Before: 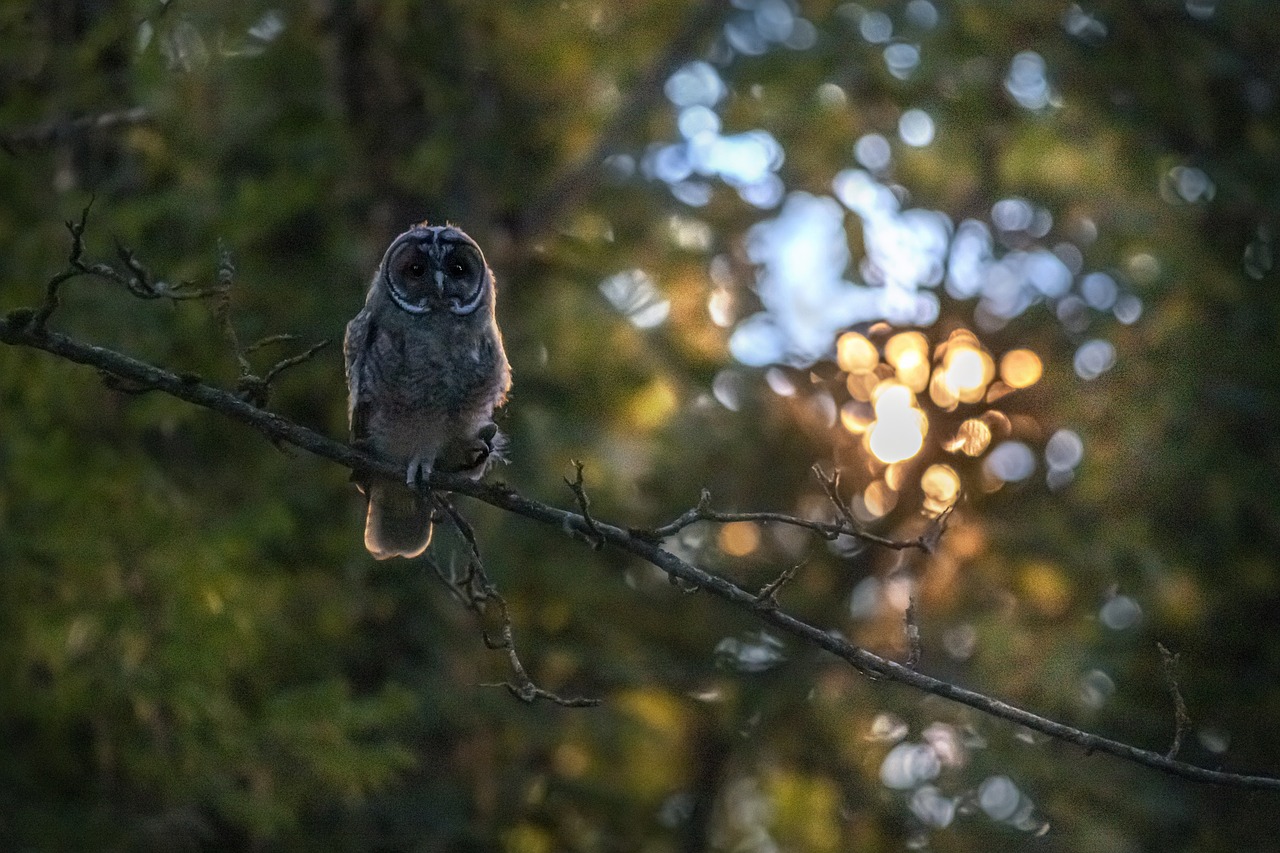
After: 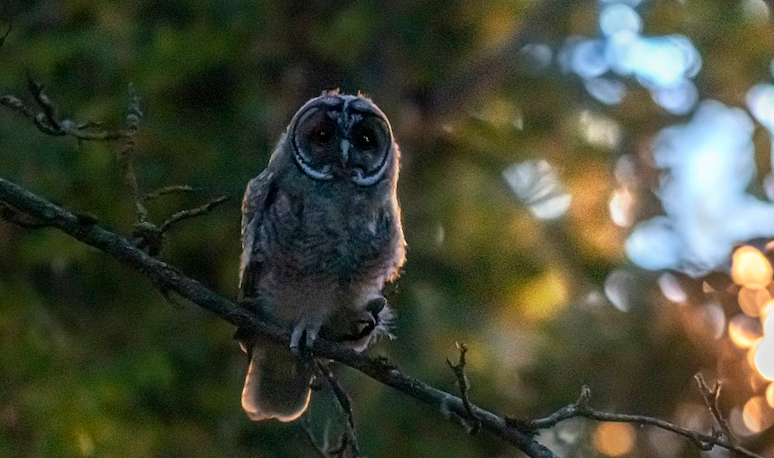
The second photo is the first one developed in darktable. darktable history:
crop and rotate: angle -6.36°, left 2.186%, top 7.043%, right 27.627%, bottom 30.555%
